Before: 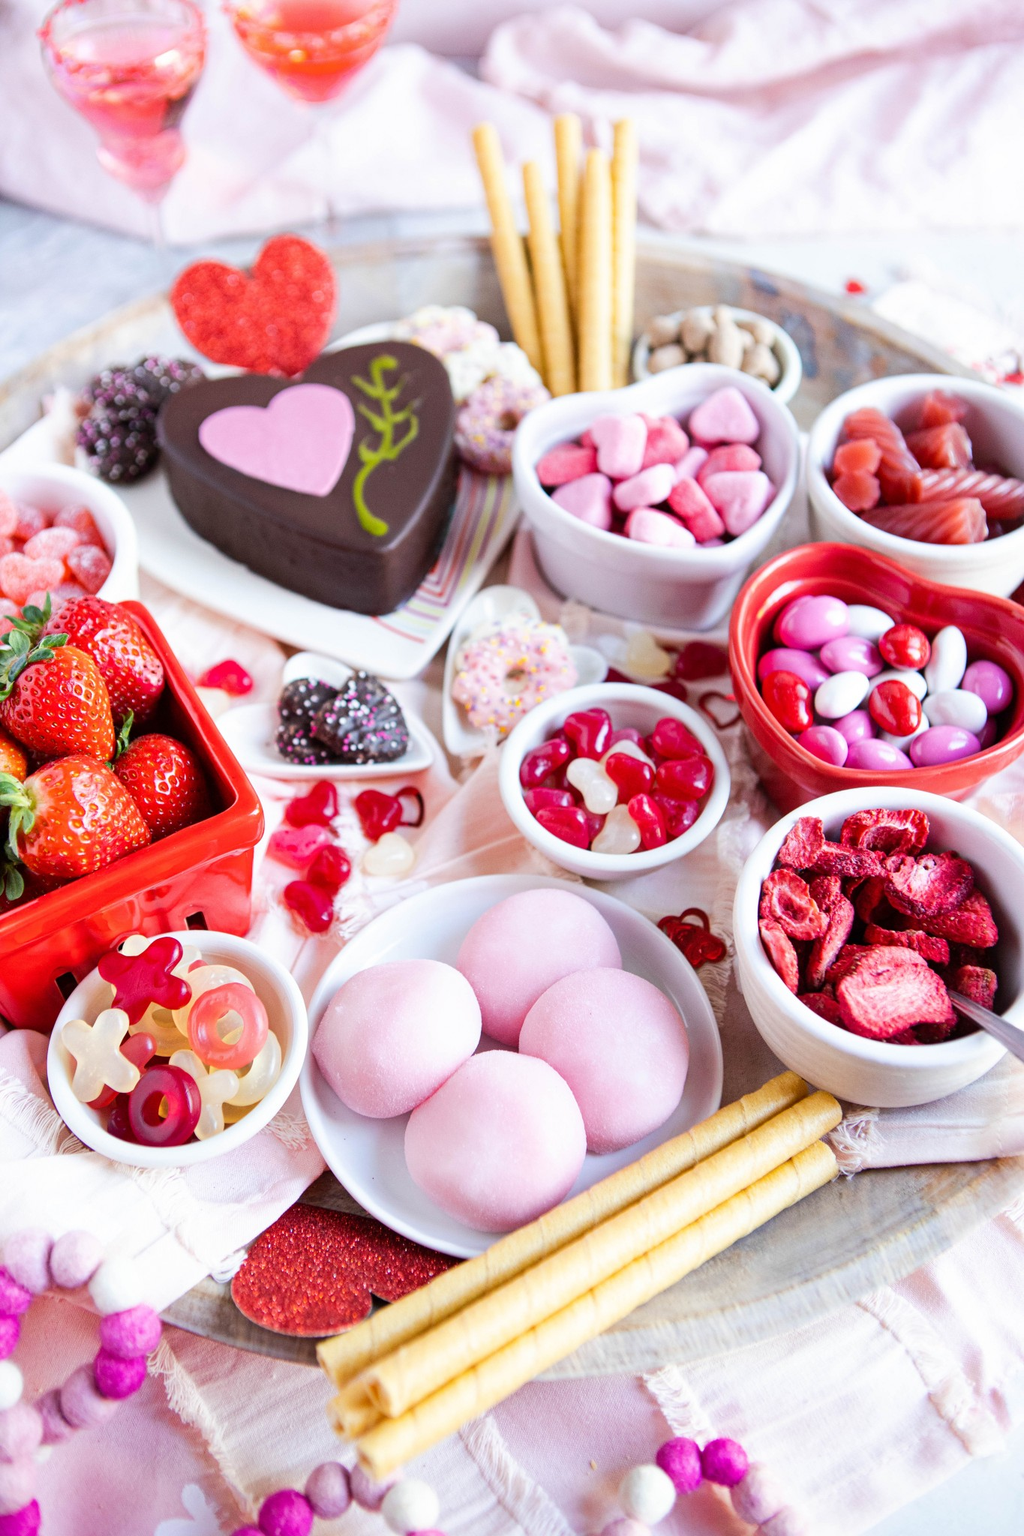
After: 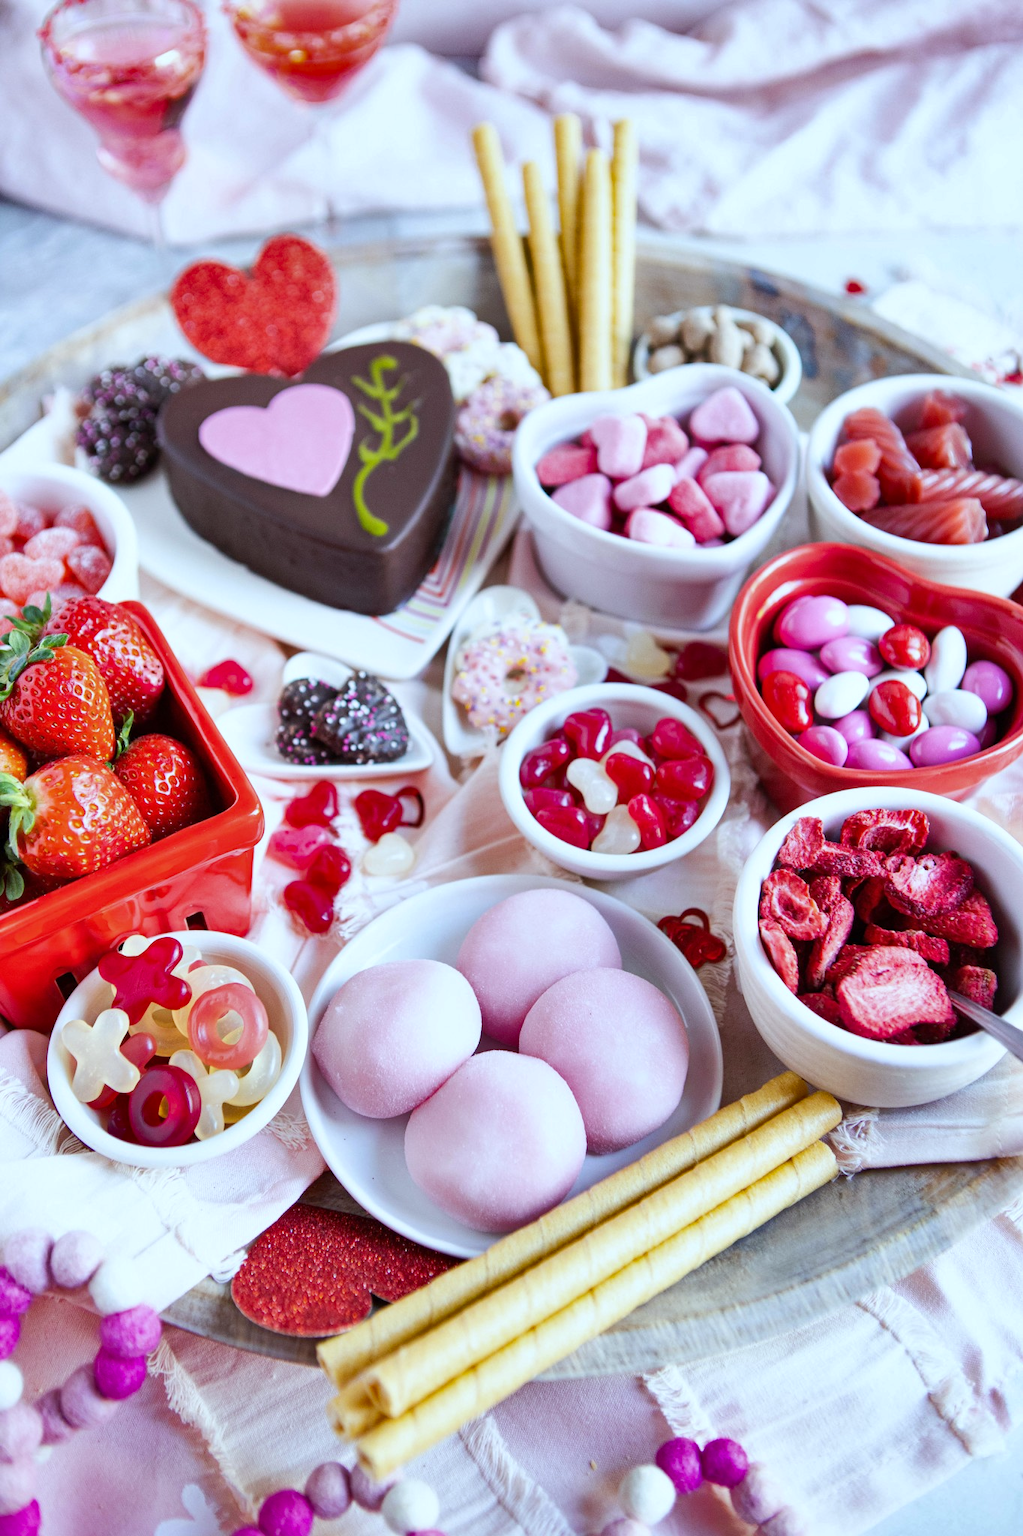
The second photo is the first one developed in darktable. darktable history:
shadows and highlights: low approximation 0.01, soften with gaussian
white balance: red 0.925, blue 1.046
